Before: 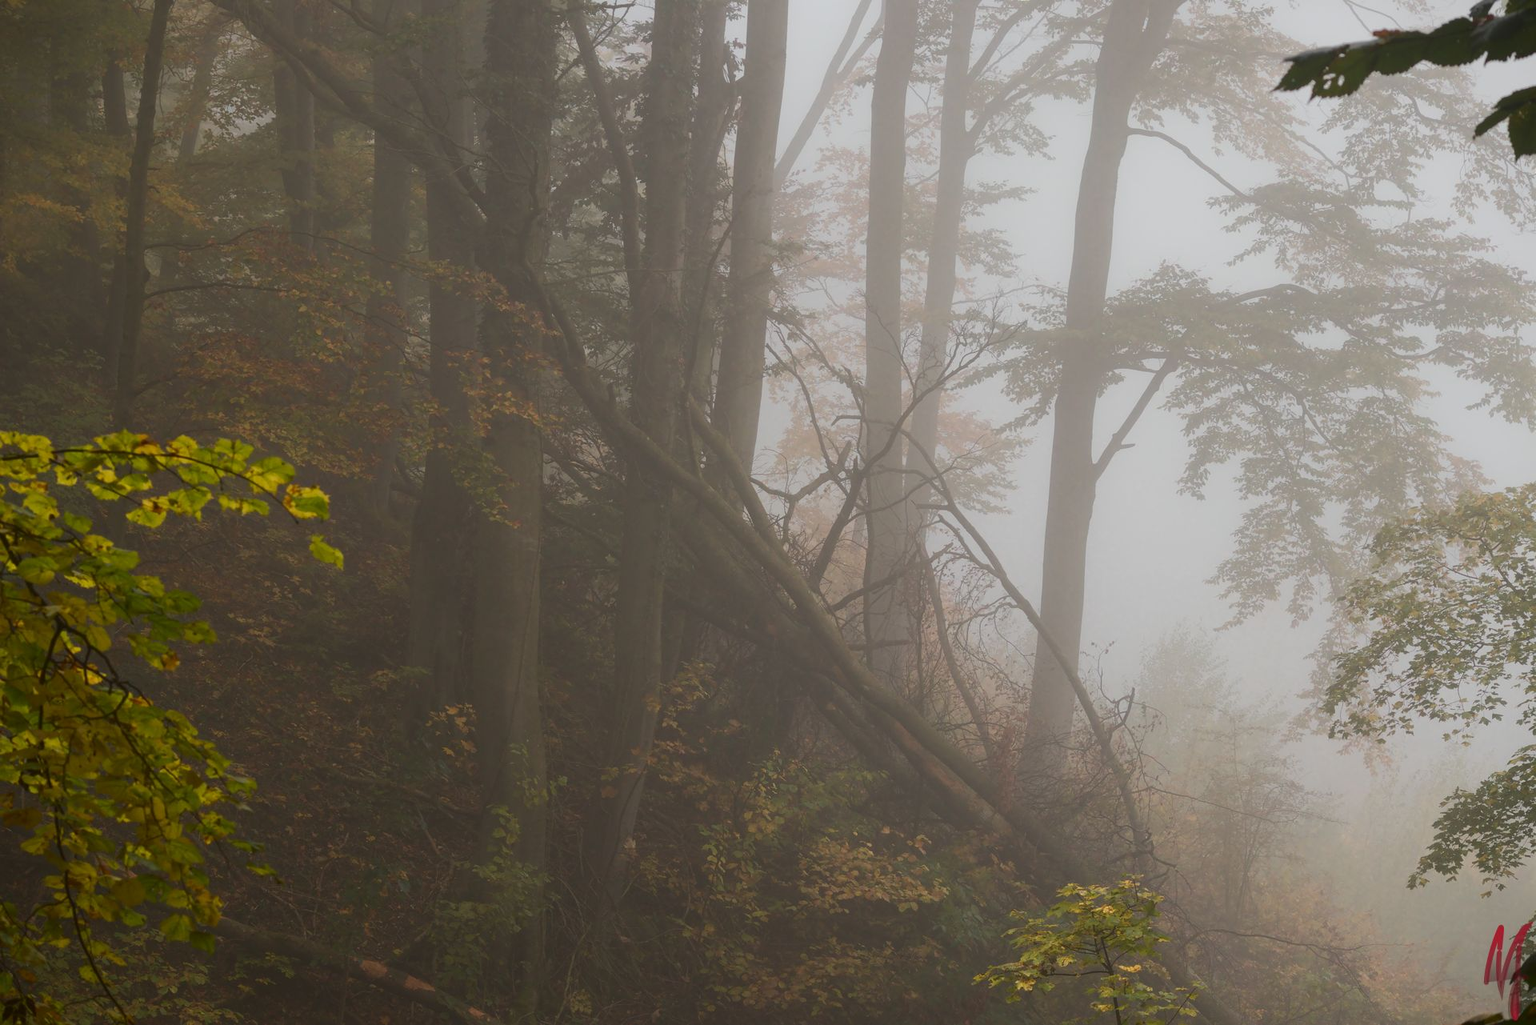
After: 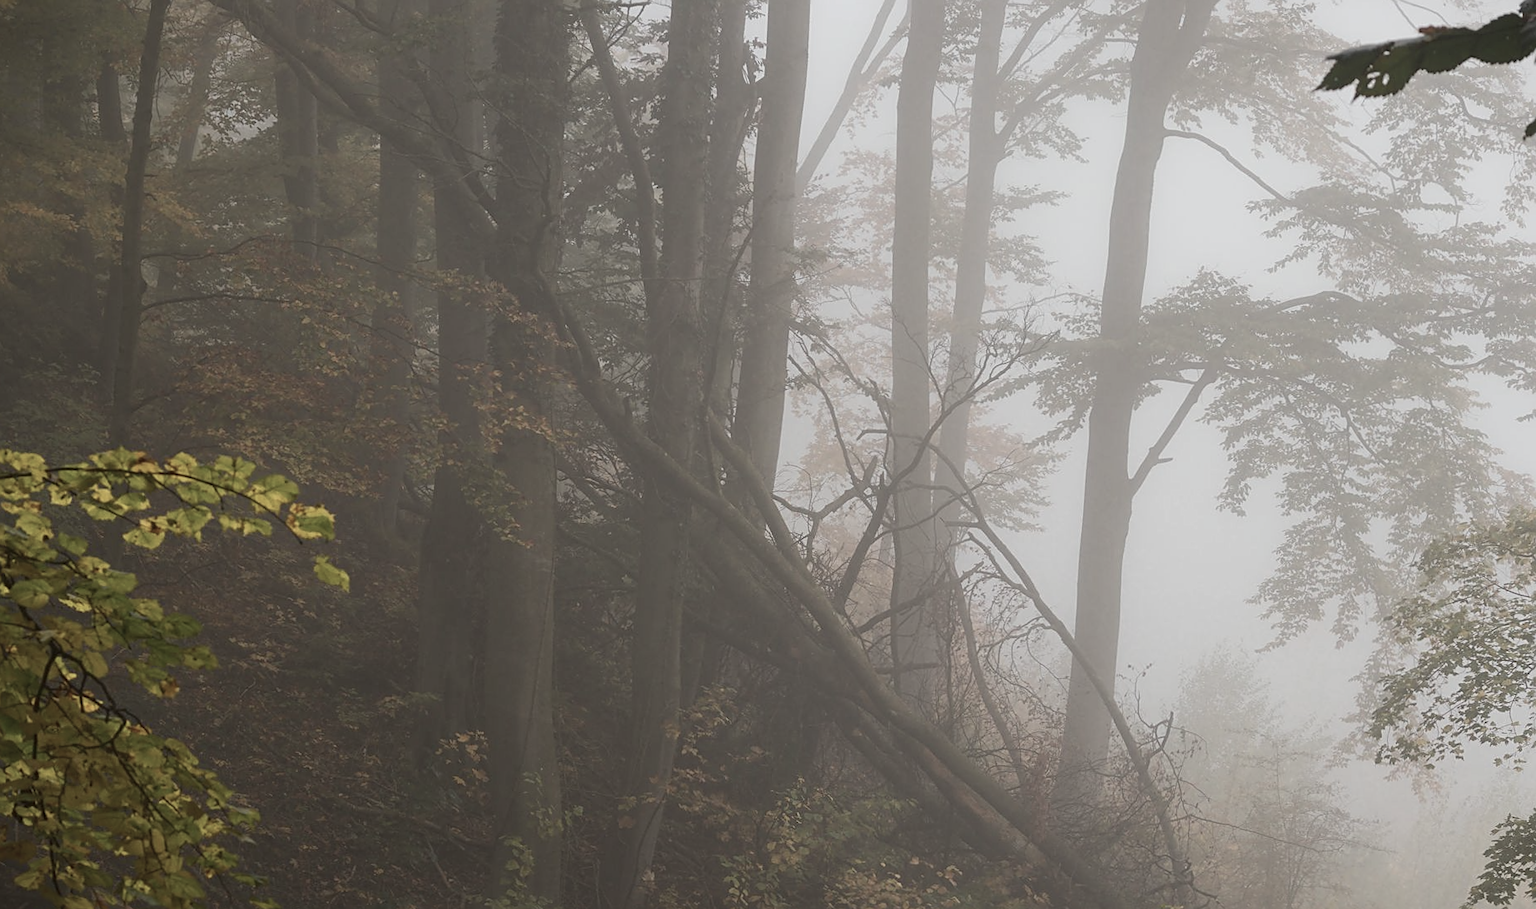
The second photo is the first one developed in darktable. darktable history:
sharpen: on, module defaults
crop and rotate: angle 0.2°, left 0.275%, right 3.127%, bottom 14.18%
color correction: saturation 0.57
exposure: exposure 0.2 EV, compensate highlight preservation false
